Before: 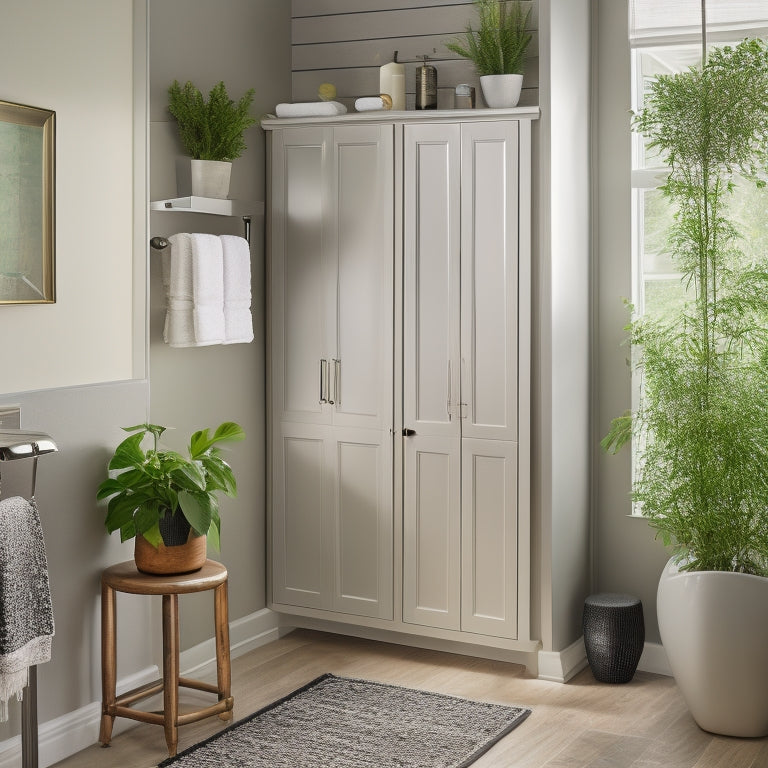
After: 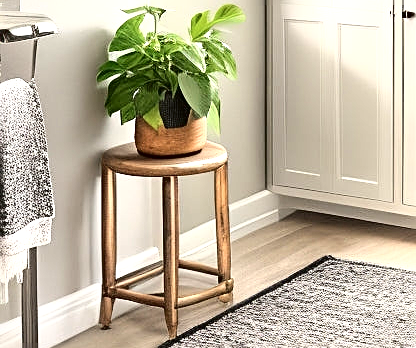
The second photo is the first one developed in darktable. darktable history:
sharpen: on, module defaults
crop and rotate: top 54.459%, right 45.794%, bottom 0.131%
exposure: exposure 1.143 EV, compensate highlight preservation false
tone curve: curves: ch0 [(0, 0) (0.003, 0.003) (0.011, 0.005) (0.025, 0.008) (0.044, 0.012) (0.069, 0.02) (0.1, 0.031) (0.136, 0.047) (0.177, 0.088) (0.224, 0.141) (0.277, 0.222) (0.335, 0.32) (0.399, 0.422) (0.468, 0.523) (0.543, 0.621) (0.623, 0.715) (0.709, 0.796) (0.801, 0.88) (0.898, 0.962) (1, 1)], color space Lab, independent channels, preserve colors none
local contrast: mode bilateral grid, contrast 19, coarseness 50, detail 140%, midtone range 0.2
